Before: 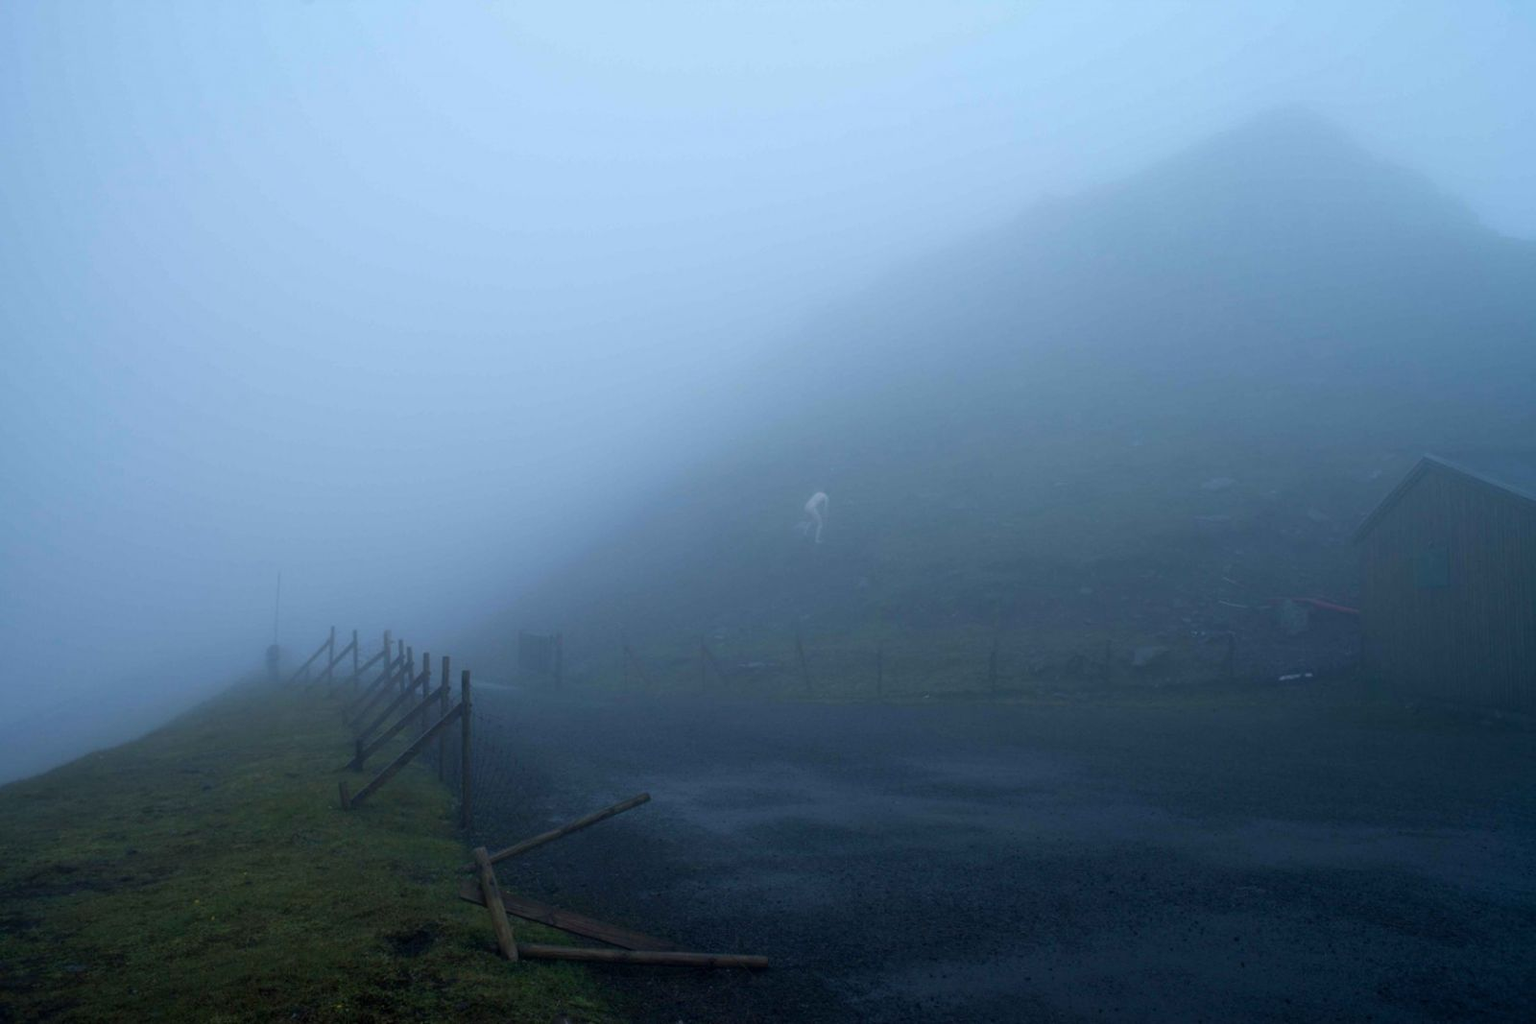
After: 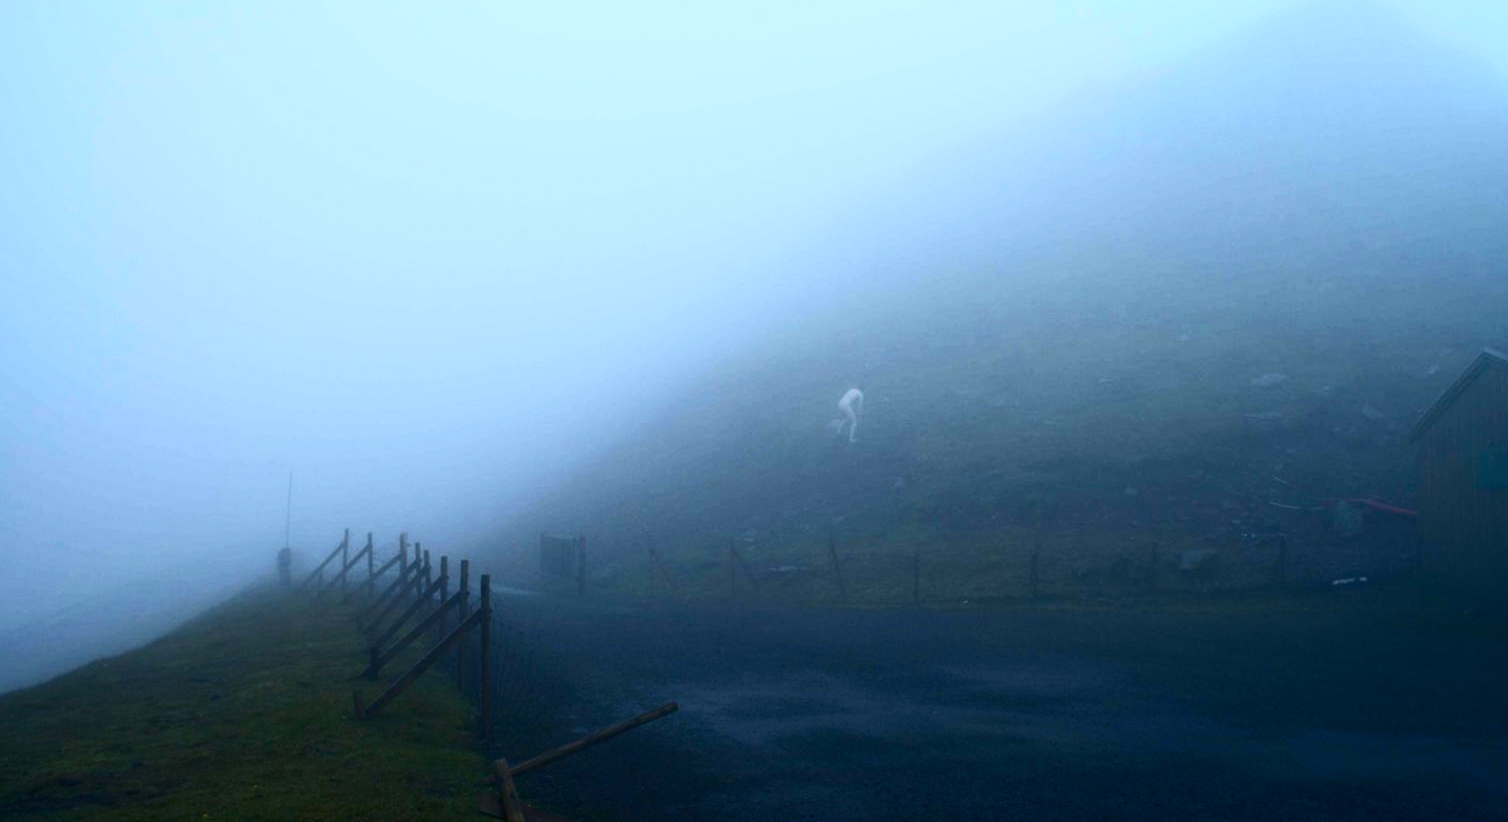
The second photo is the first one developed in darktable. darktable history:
crop and rotate: angle 0.03°, top 11.643%, right 5.651%, bottom 11.189%
contrast brightness saturation: contrast 0.4, brightness 0.1, saturation 0.21
